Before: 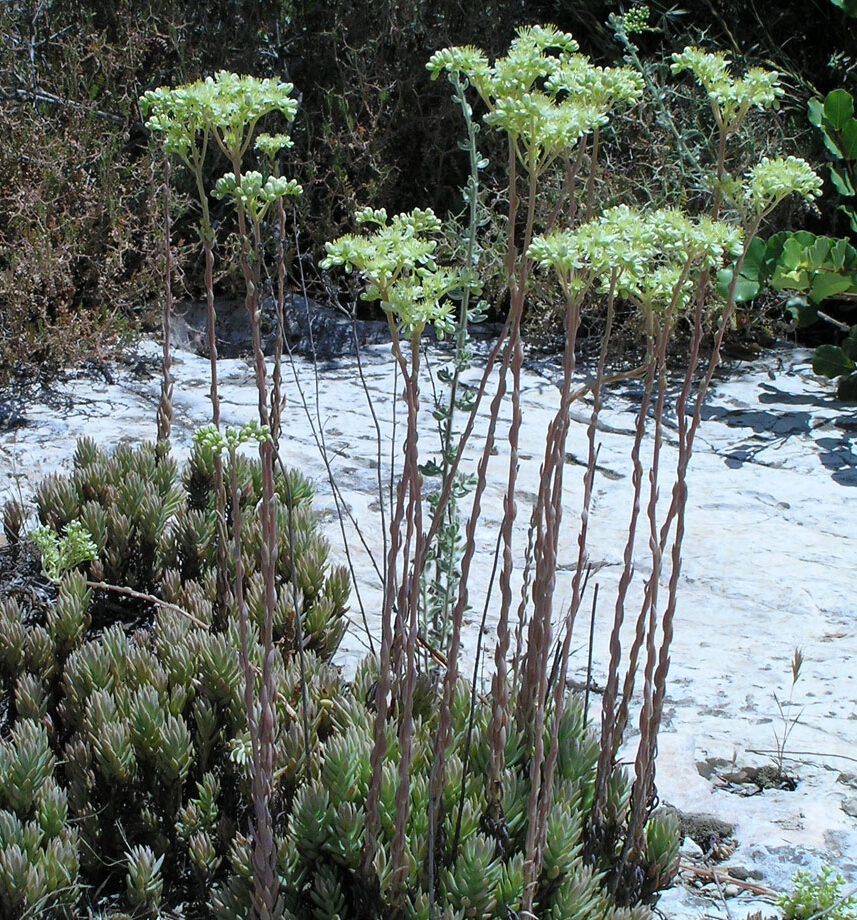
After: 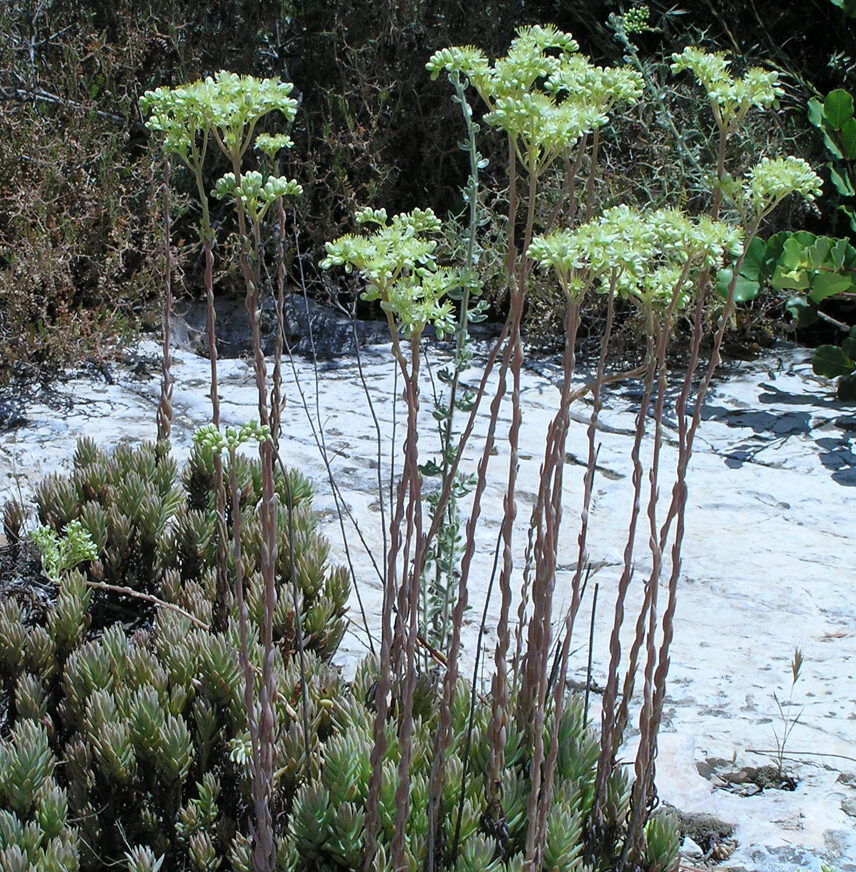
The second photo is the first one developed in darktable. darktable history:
crop and rotate: top 0.006%, bottom 5.14%
